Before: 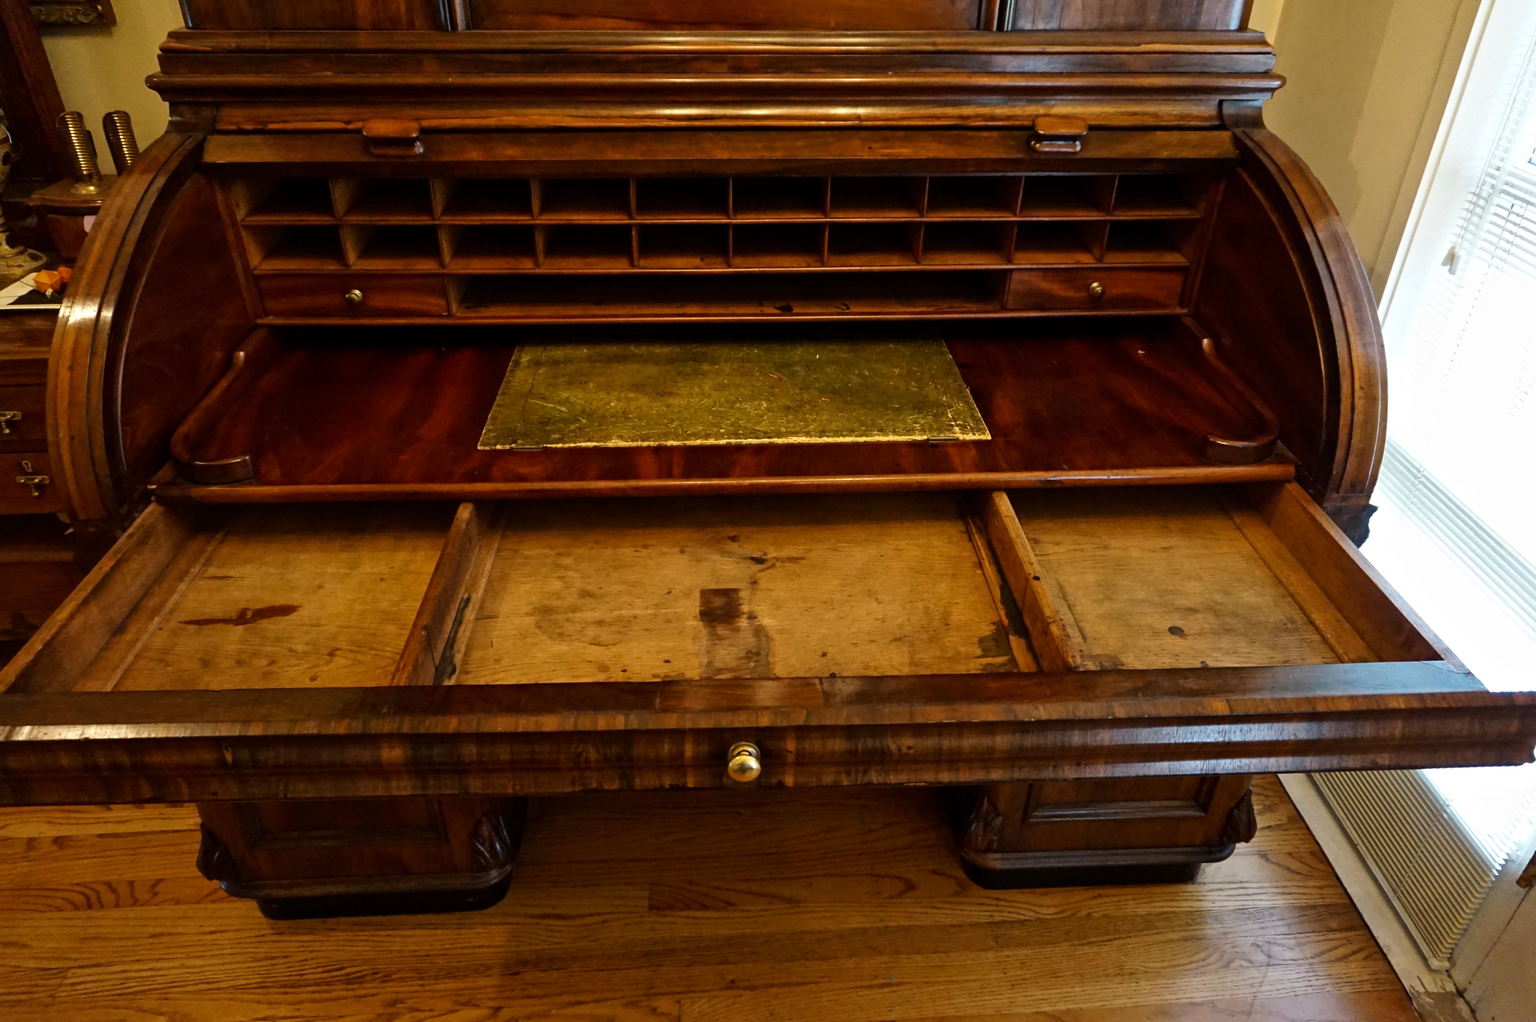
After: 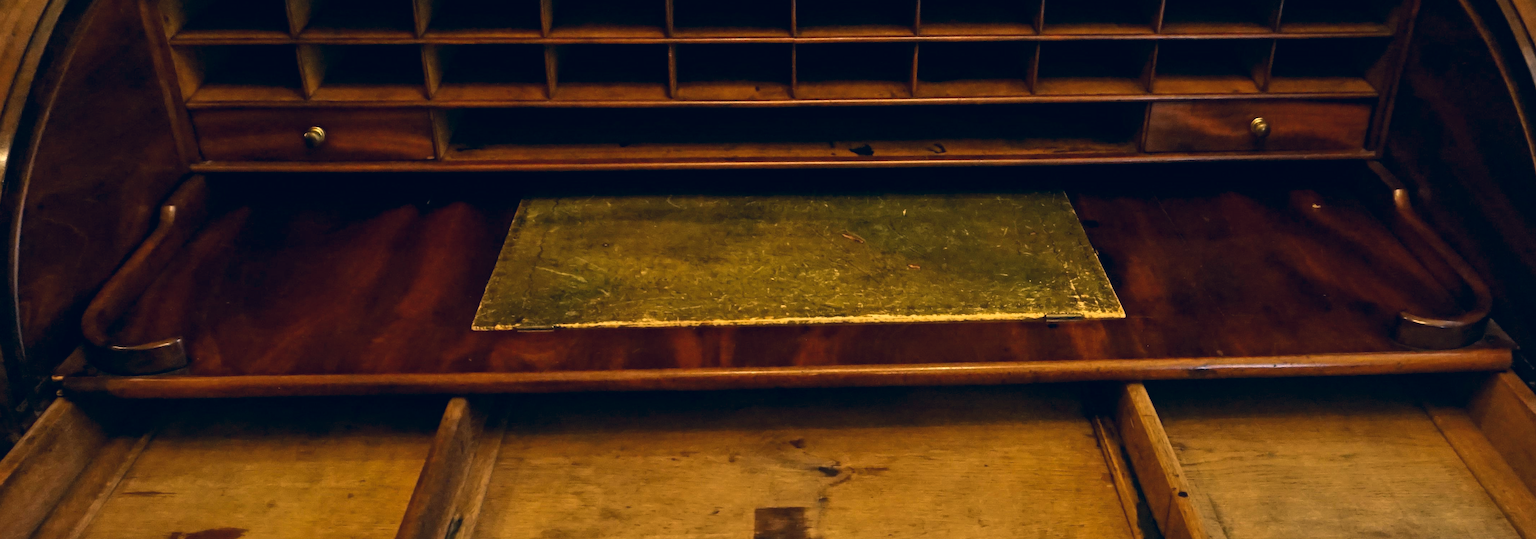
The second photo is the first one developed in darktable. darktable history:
color correction: highlights a* 10.33, highlights b* 14.63, shadows a* -9.92, shadows b* -14.82
crop: left 6.979%, top 18.639%, right 14.415%, bottom 39.85%
